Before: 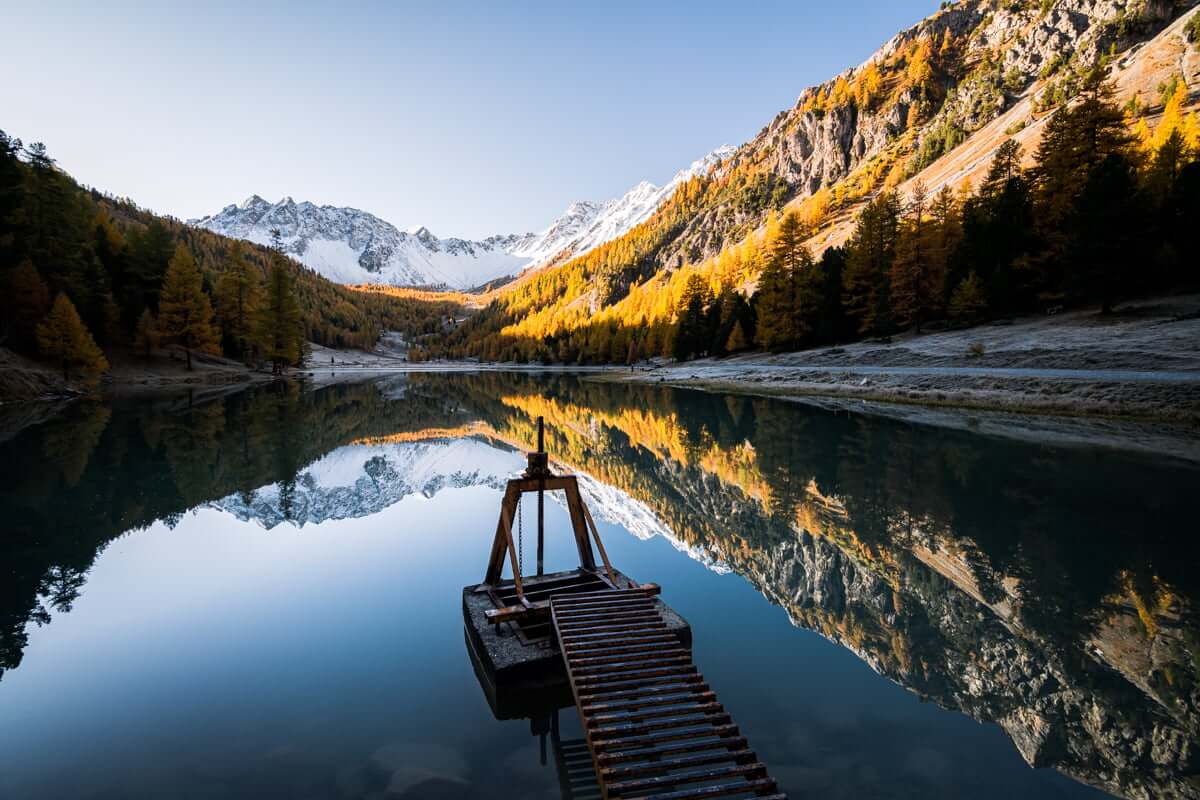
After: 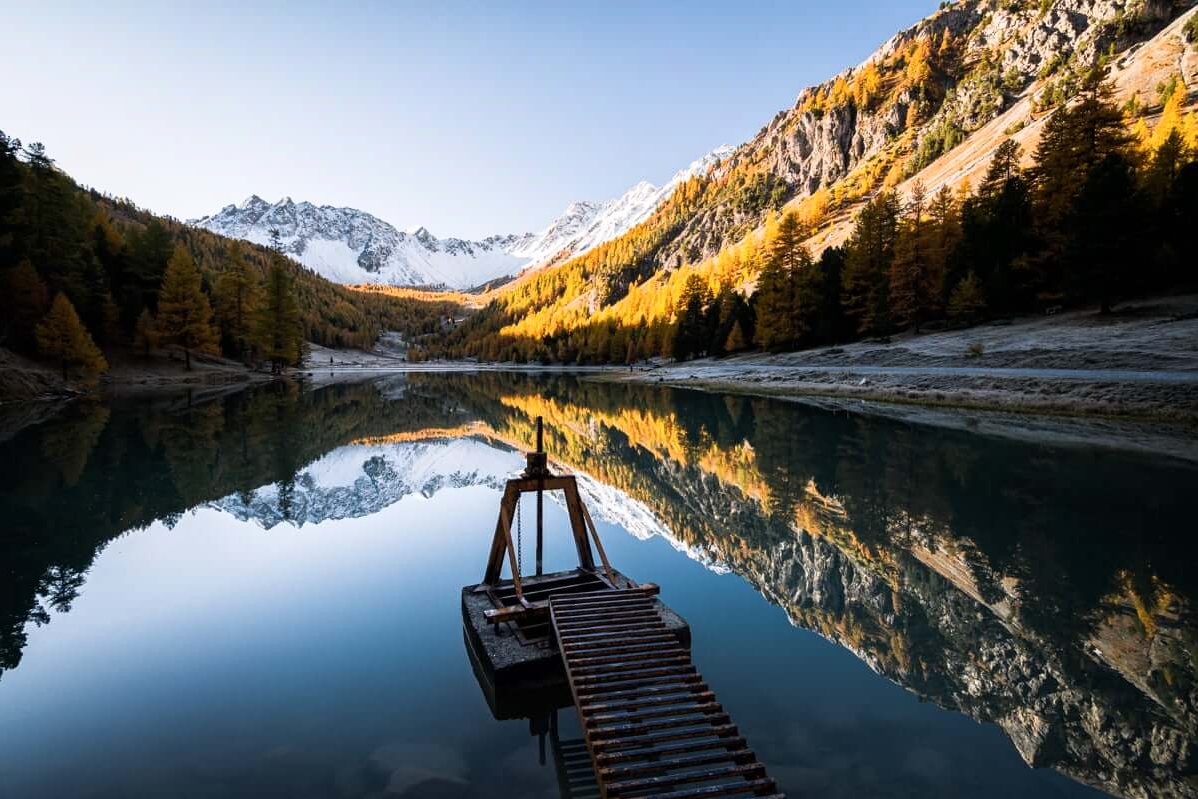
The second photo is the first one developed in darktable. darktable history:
shadows and highlights: shadows 0, highlights 40
crop and rotate: left 0.126%
